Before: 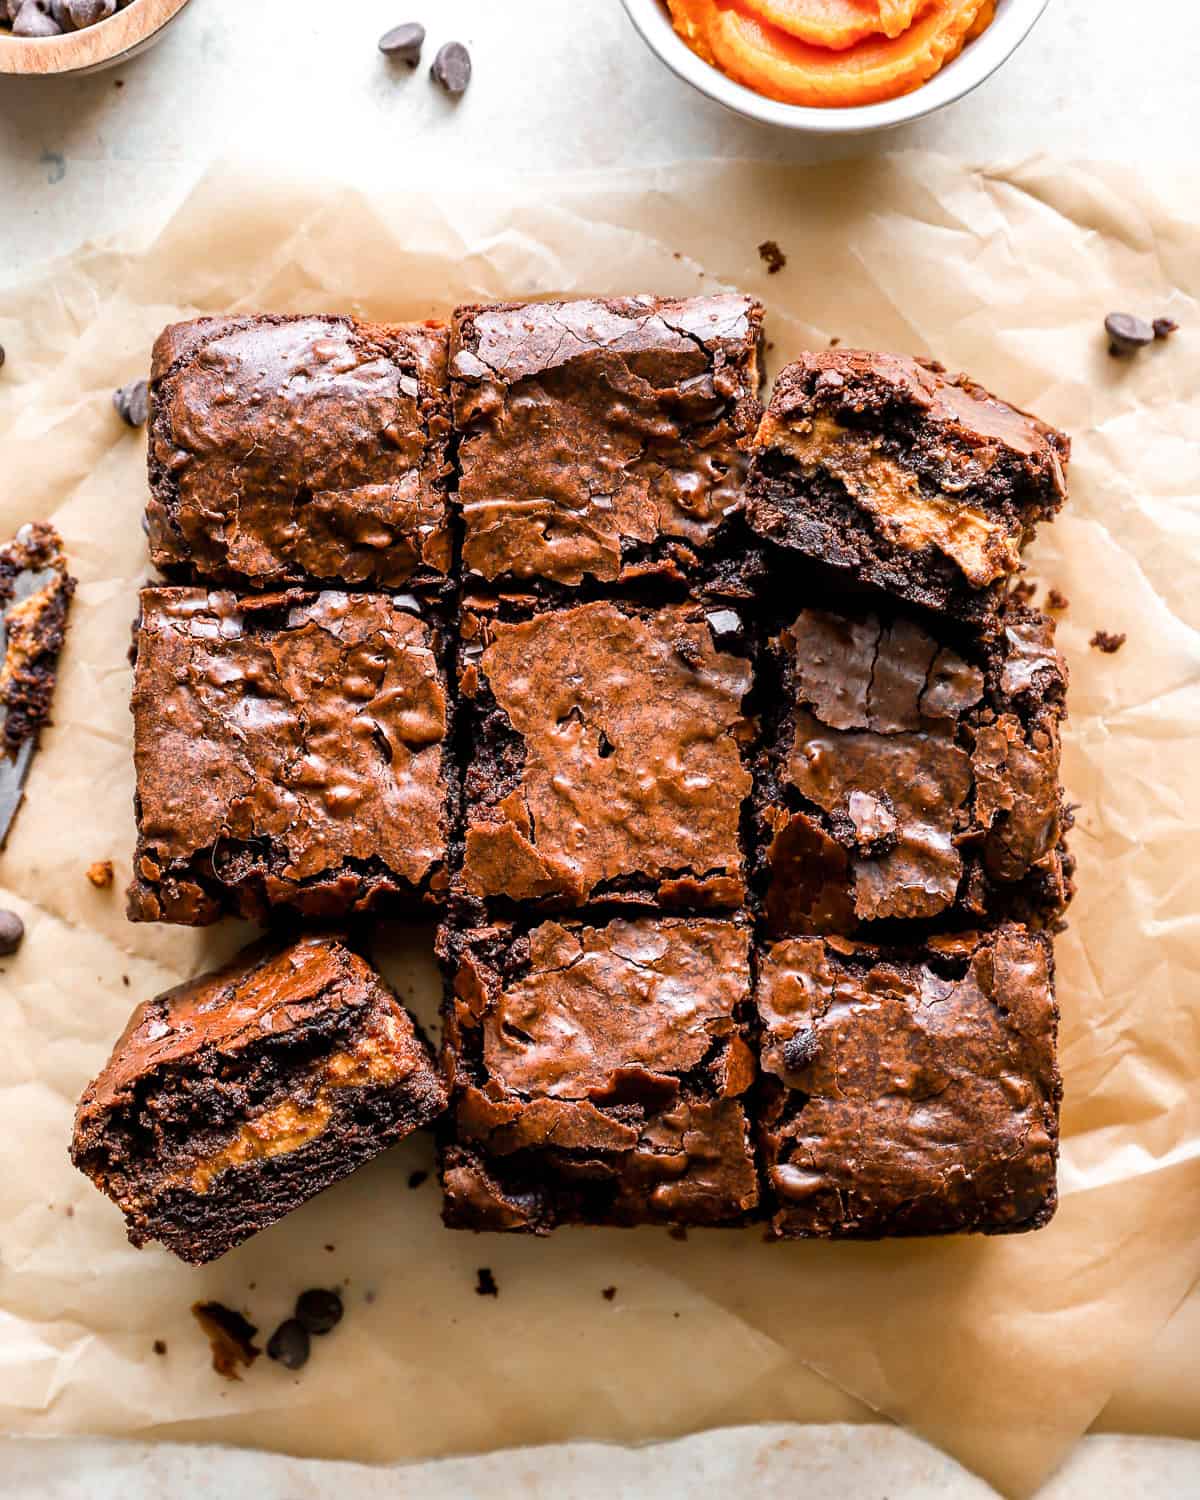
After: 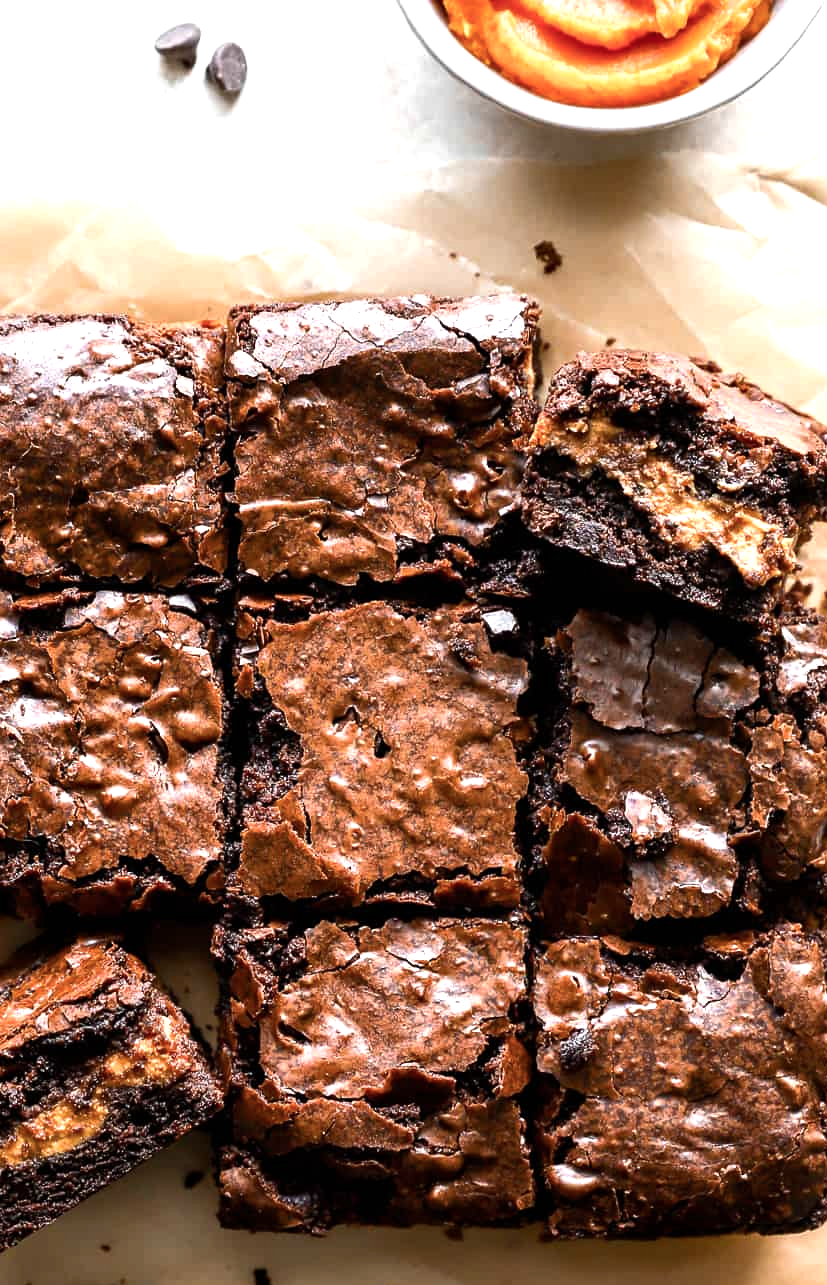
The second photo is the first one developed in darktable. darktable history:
crop: left 18.749%, right 12.325%, bottom 14.299%
color balance rgb: linear chroma grading › shadows -2.582%, linear chroma grading › highlights -14.29%, linear chroma grading › global chroma -9.872%, linear chroma grading › mid-tones -10.122%, perceptual saturation grading › global saturation 17.031%, perceptual brilliance grading › global brilliance 15.418%, perceptual brilliance grading › shadows -35.078%
